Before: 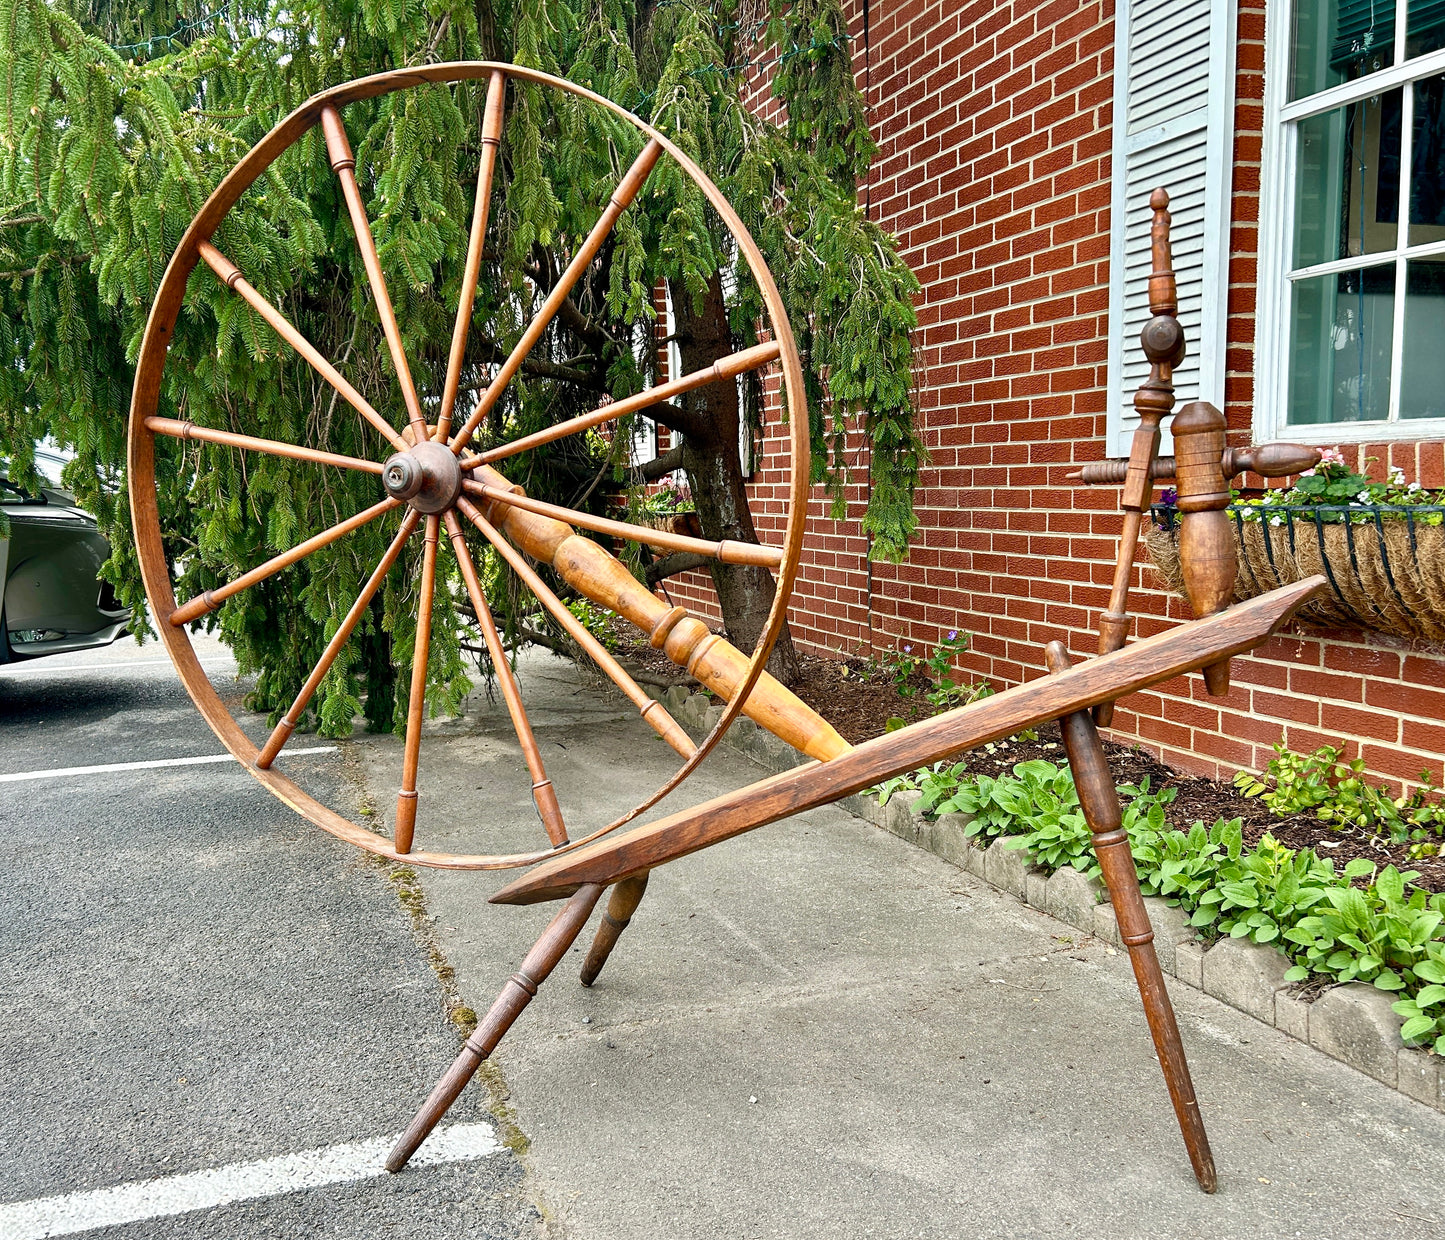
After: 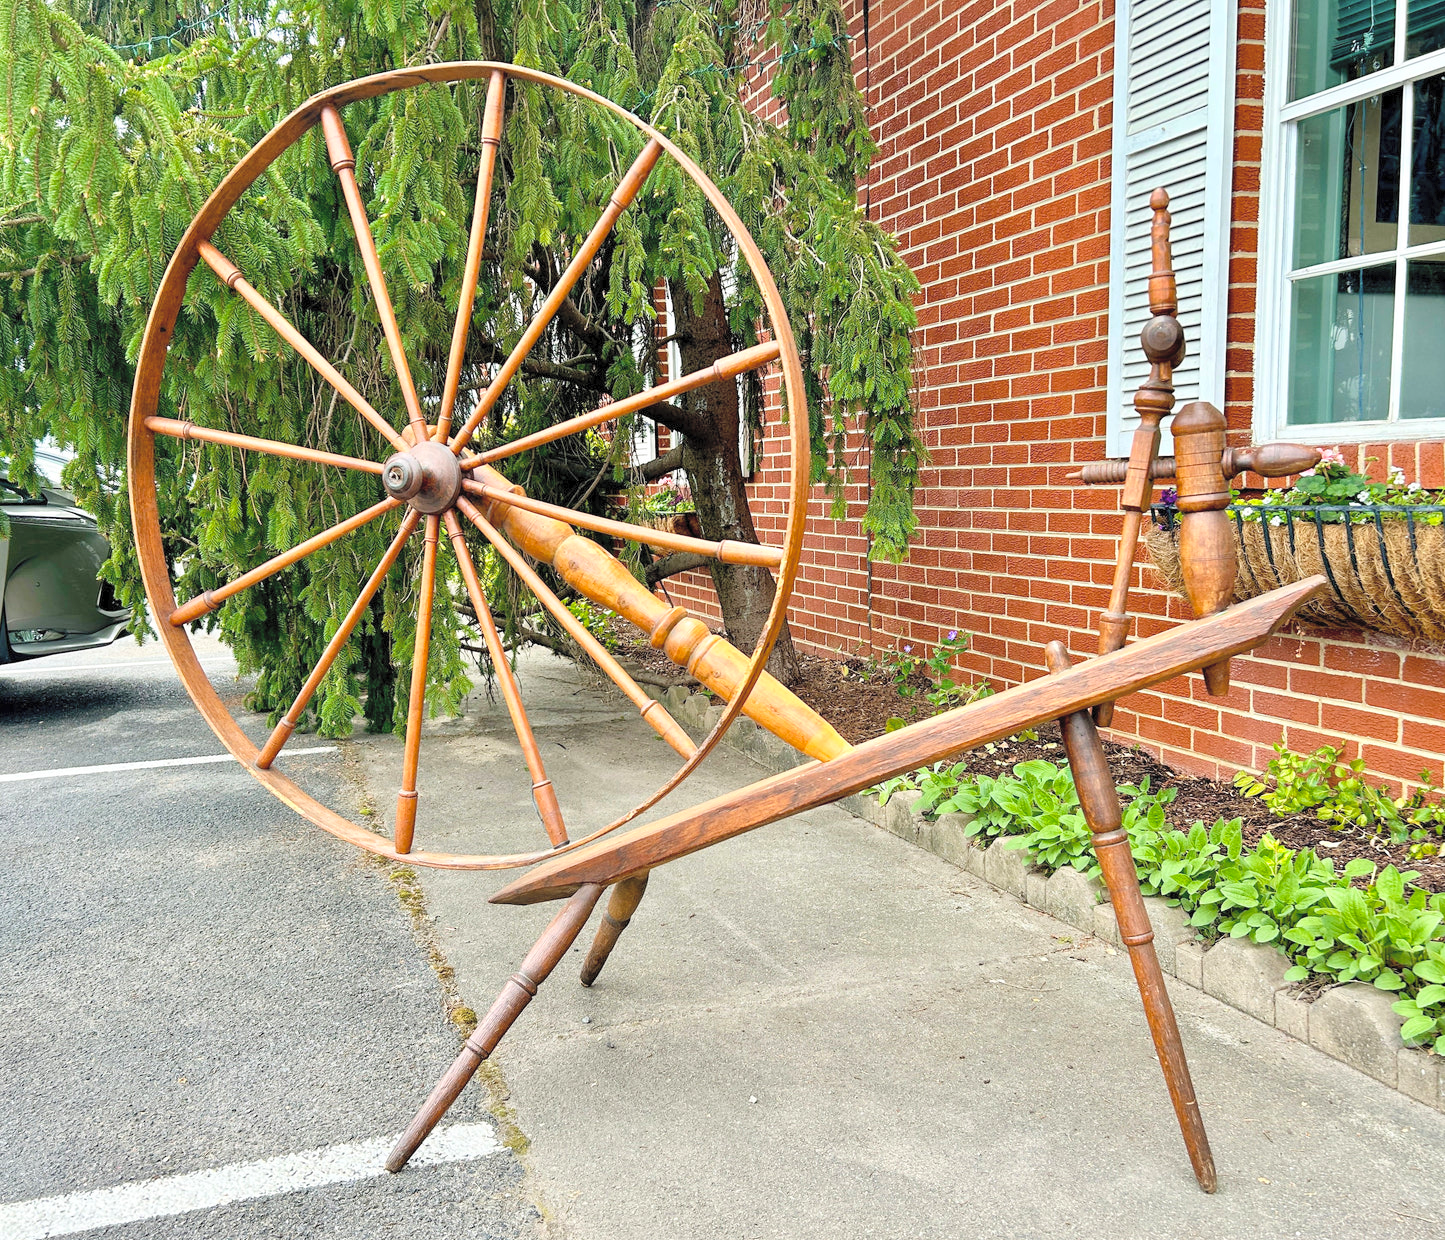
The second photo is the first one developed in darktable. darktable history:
color balance: output saturation 110%
contrast brightness saturation: brightness 0.28
